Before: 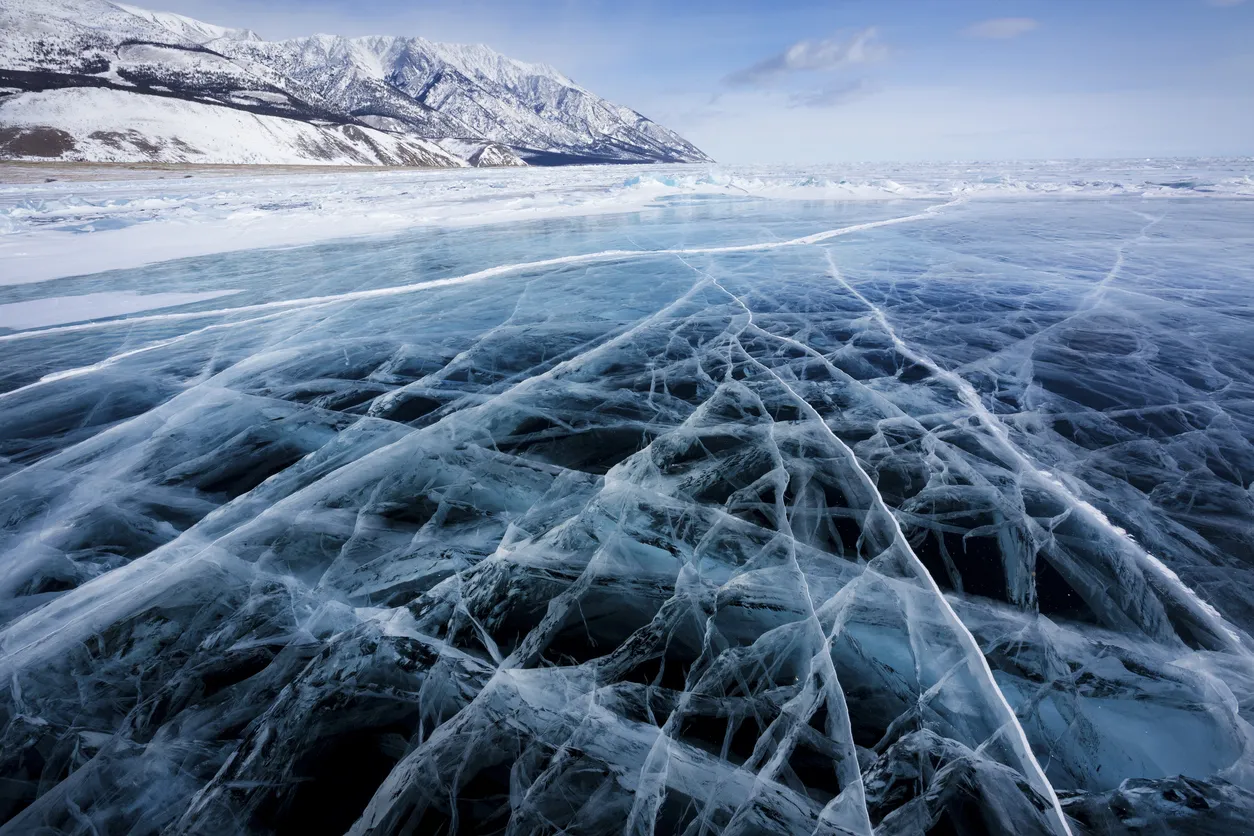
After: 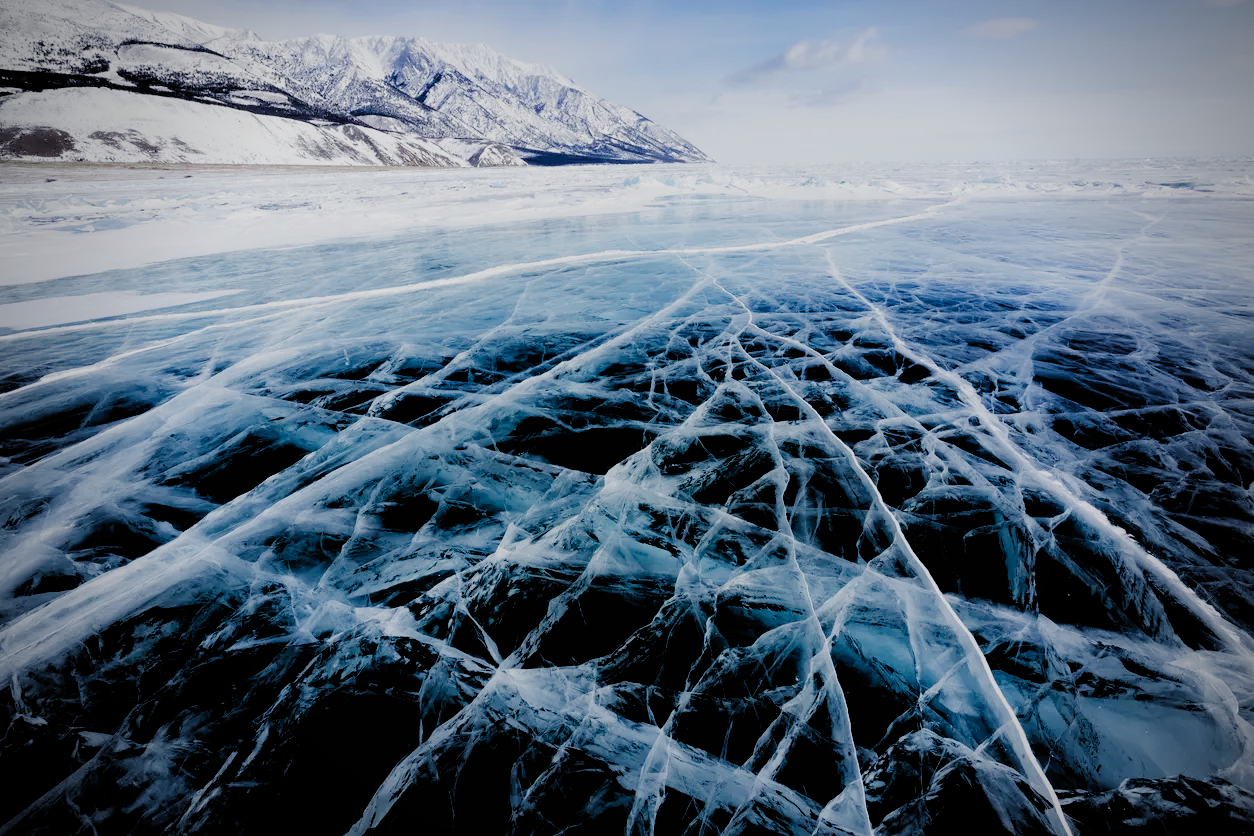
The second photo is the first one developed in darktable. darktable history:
filmic rgb: black relative exposure -2.85 EV, white relative exposure 4.56 EV, hardness 1.77, contrast 1.25, preserve chrominance no, color science v5 (2021)
exposure: exposure 0.2 EV, compensate highlight preservation false
vignetting: fall-off start 71.74%
